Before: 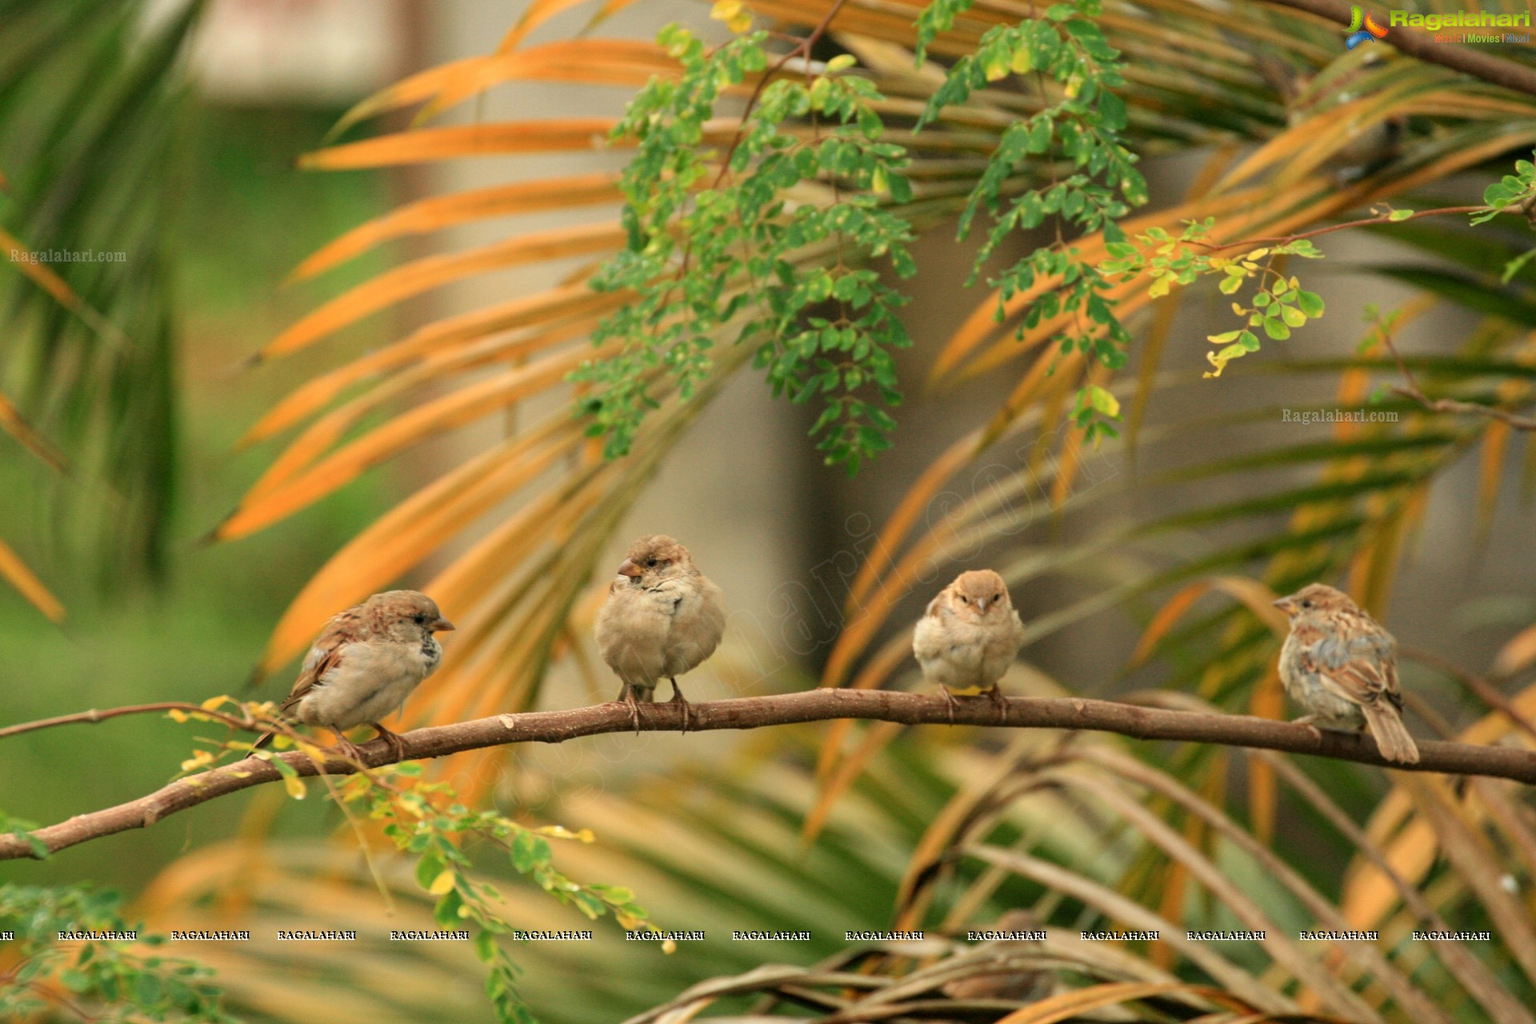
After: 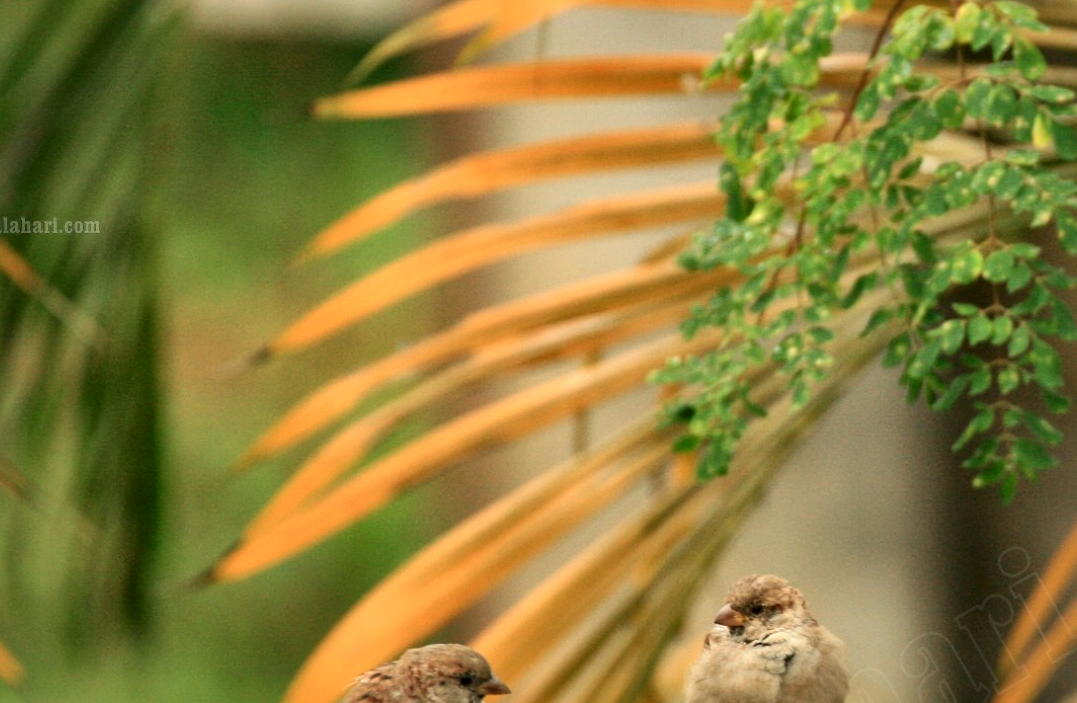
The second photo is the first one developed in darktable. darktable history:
crop and rotate: left 3.034%, top 7.368%, right 40.864%, bottom 37.67%
local contrast: mode bilateral grid, contrast 26, coarseness 60, detail 151%, midtone range 0.2
tone equalizer: edges refinement/feathering 500, mask exposure compensation -1.57 EV, preserve details no
